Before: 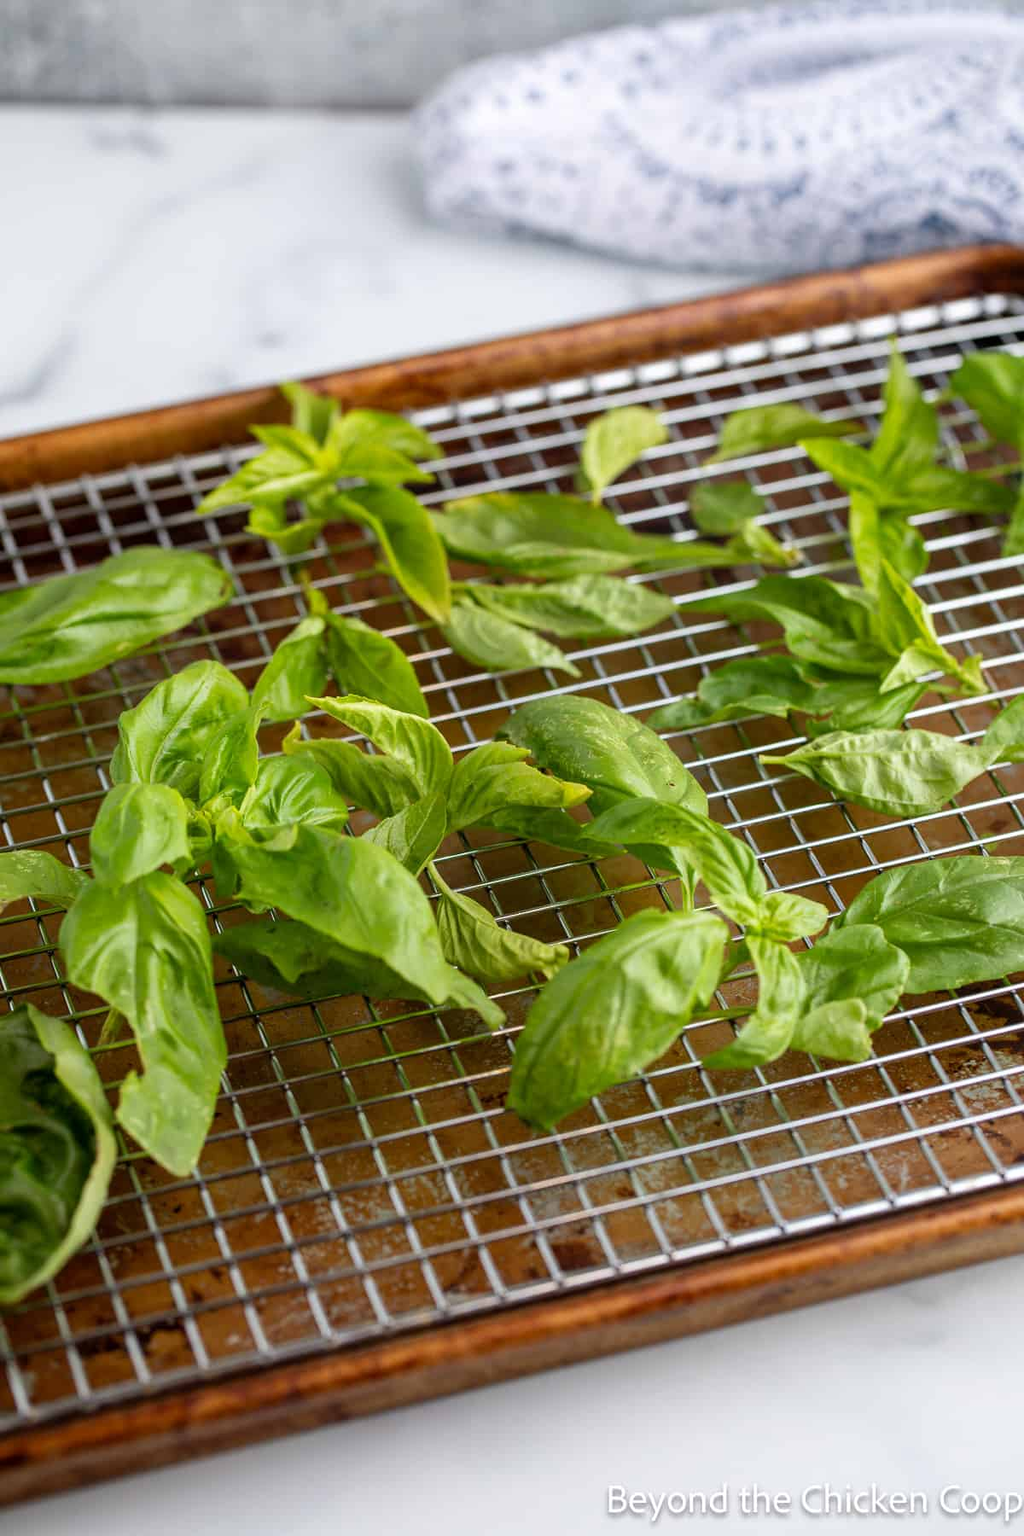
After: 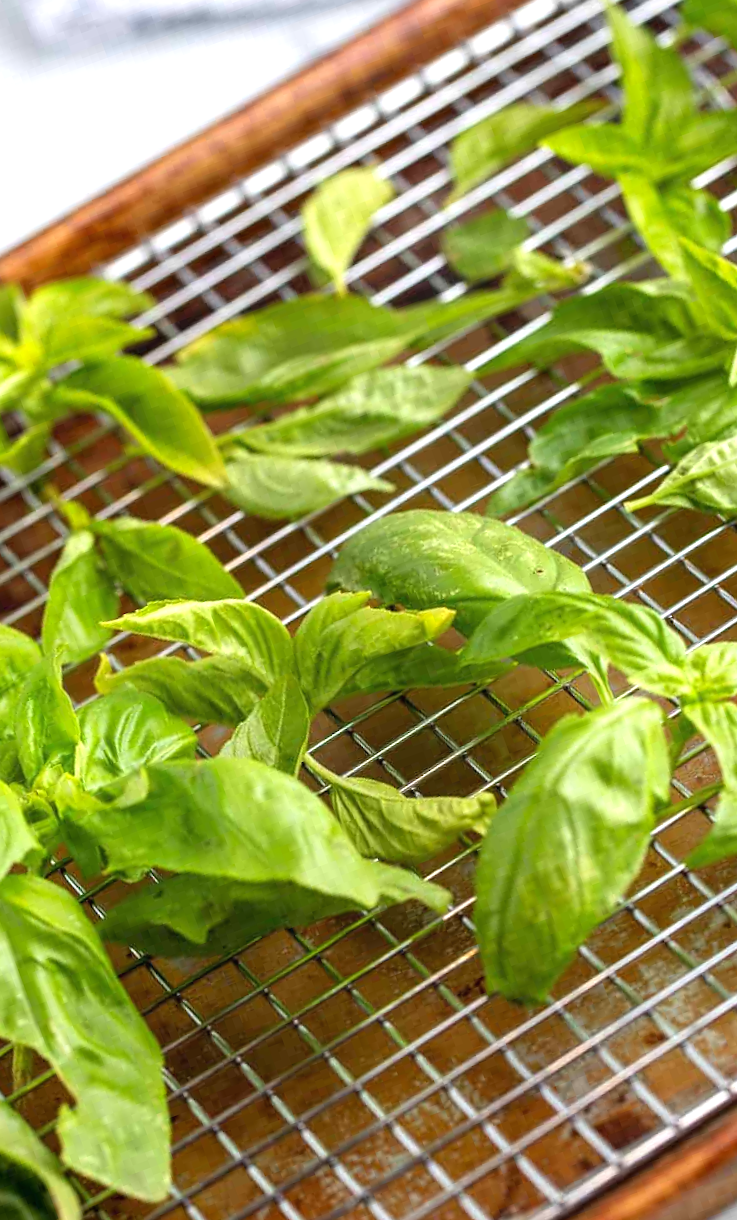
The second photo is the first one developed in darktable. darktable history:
exposure: black level correction 0, exposure 0.596 EV, compensate highlight preservation false
crop and rotate: angle 20.27°, left 6.74%, right 3.652%, bottom 1.176%
local contrast: mode bilateral grid, contrast 99, coarseness 100, detail 89%, midtone range 0.2
